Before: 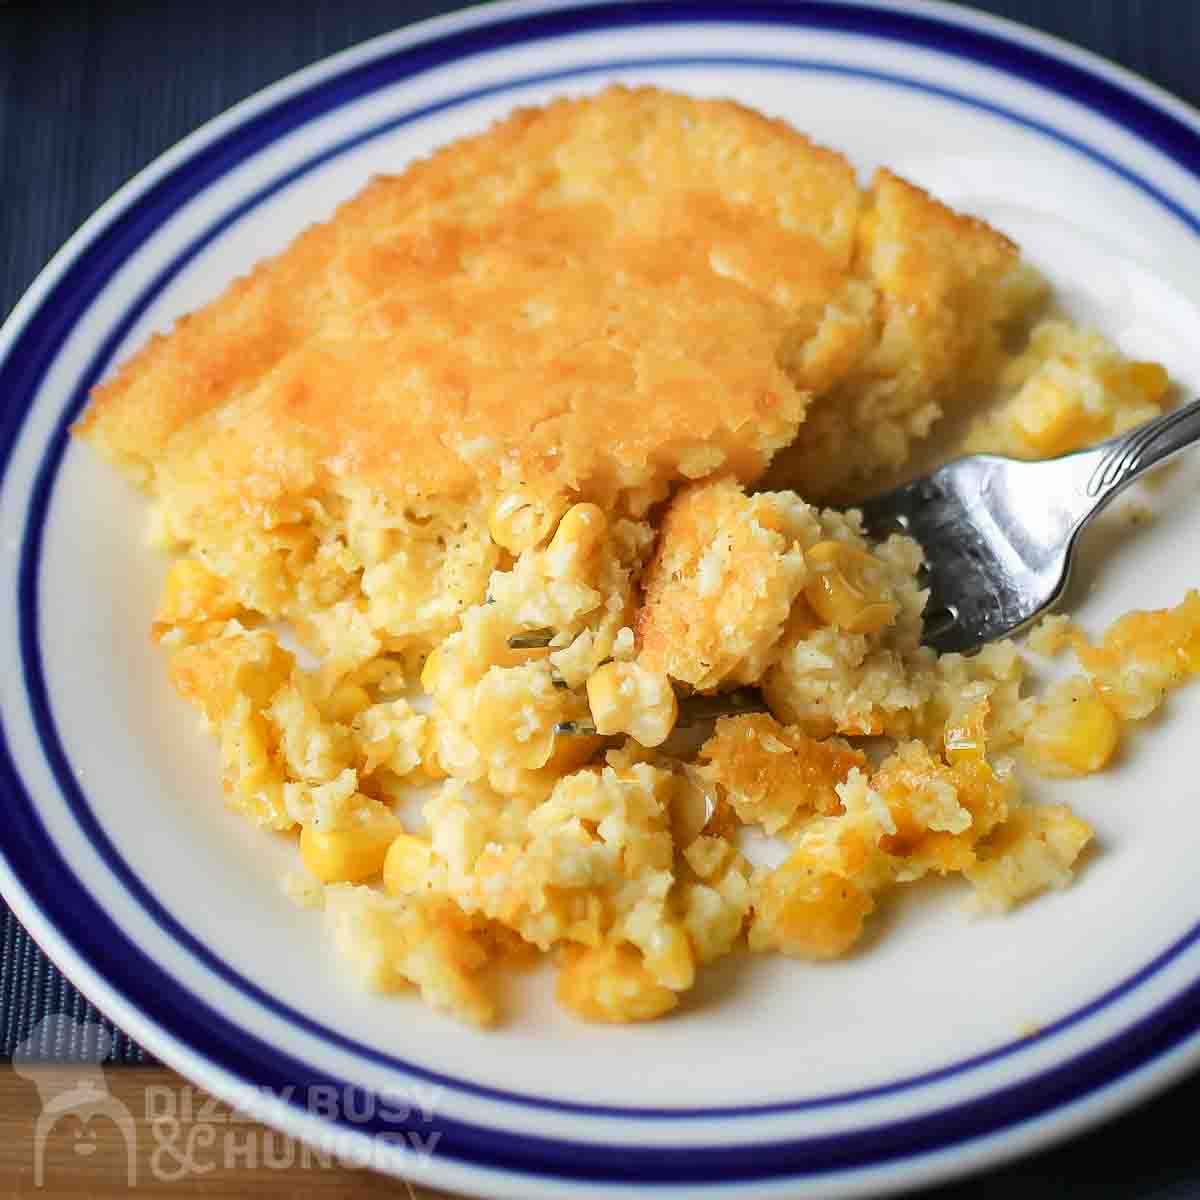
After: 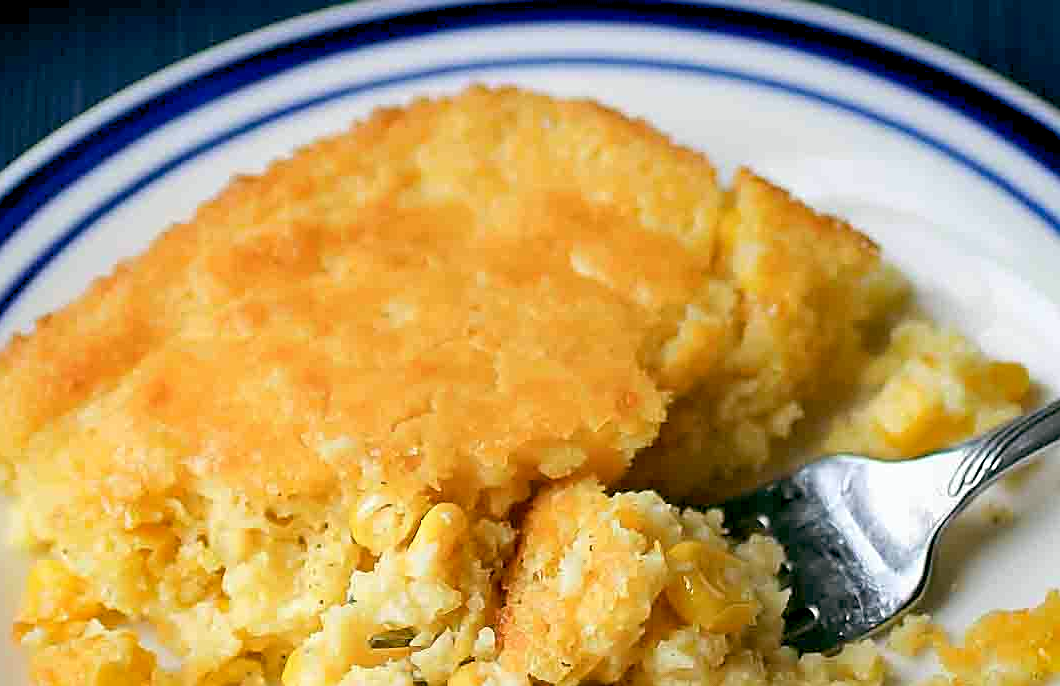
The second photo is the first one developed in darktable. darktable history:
sharpen: on, module defaults
crop and rotate: left 11.638%, bottom 42.778%
color balance rgb: global offset › luminance -0.314%, global offset › chroma 0.109%, global offset › hue 164.4°, perceptual saturation grading › global saturation 0.242%, global vibrance 14.163%
exposure: black level correction 0.007, compensate highlight preservation false
